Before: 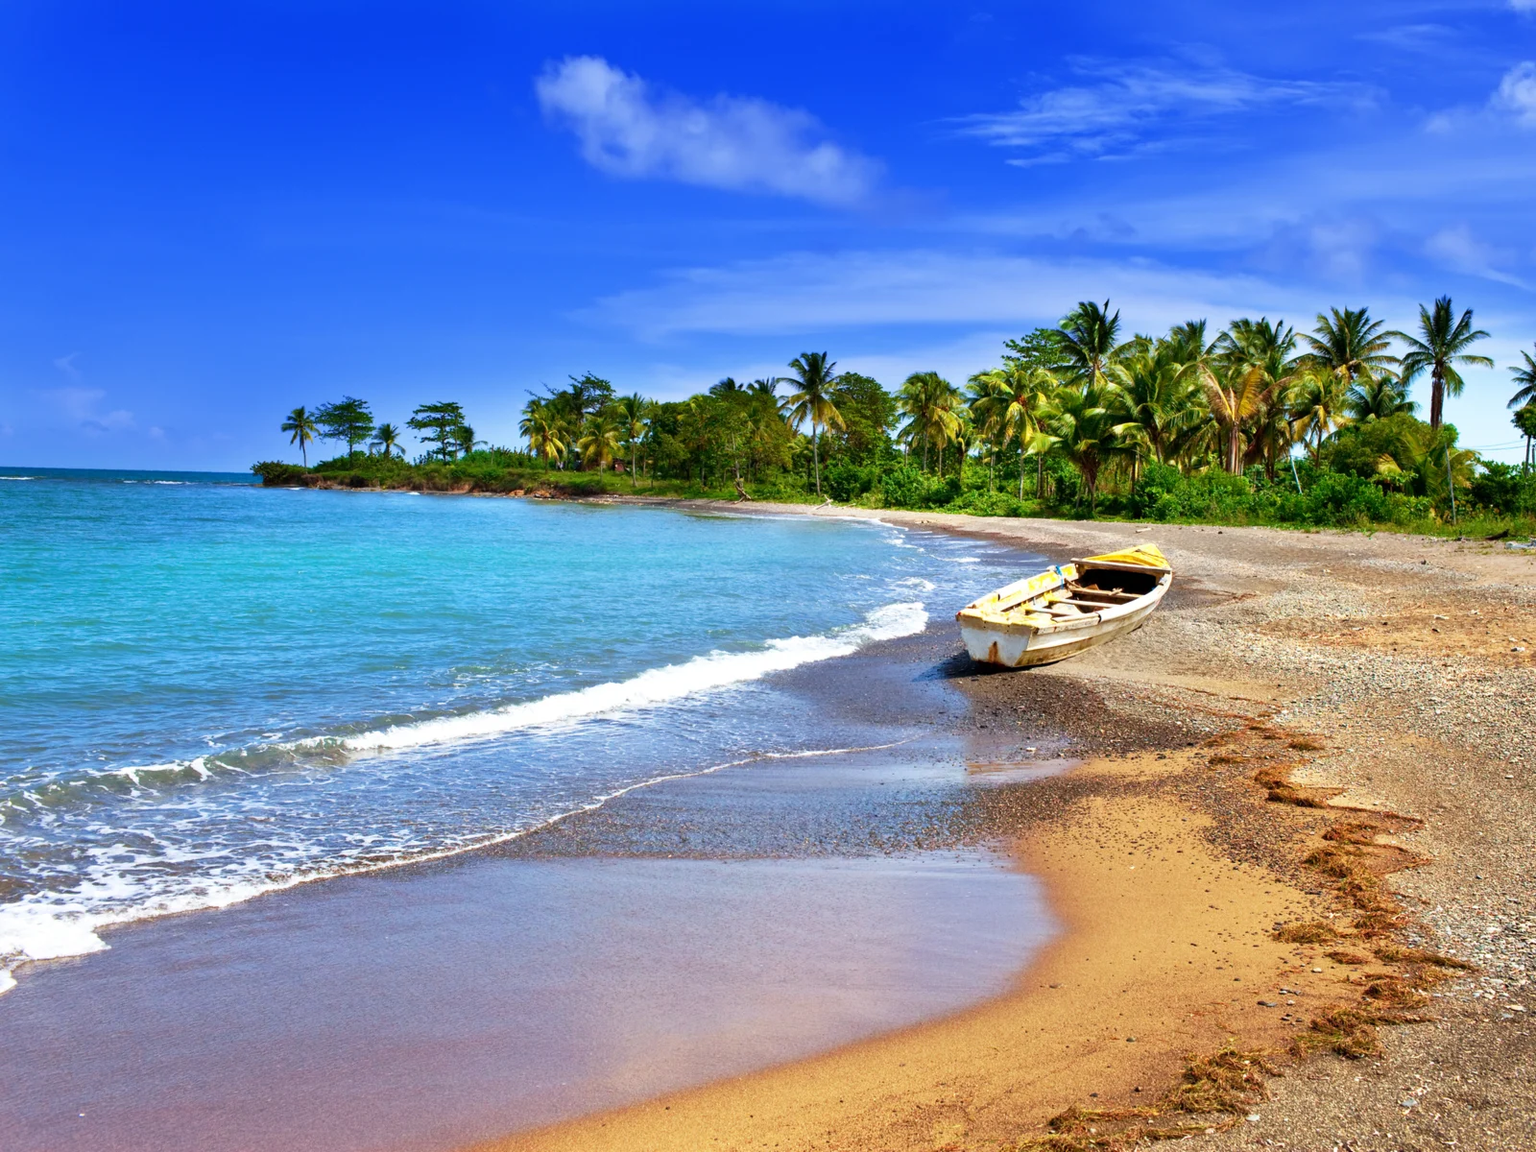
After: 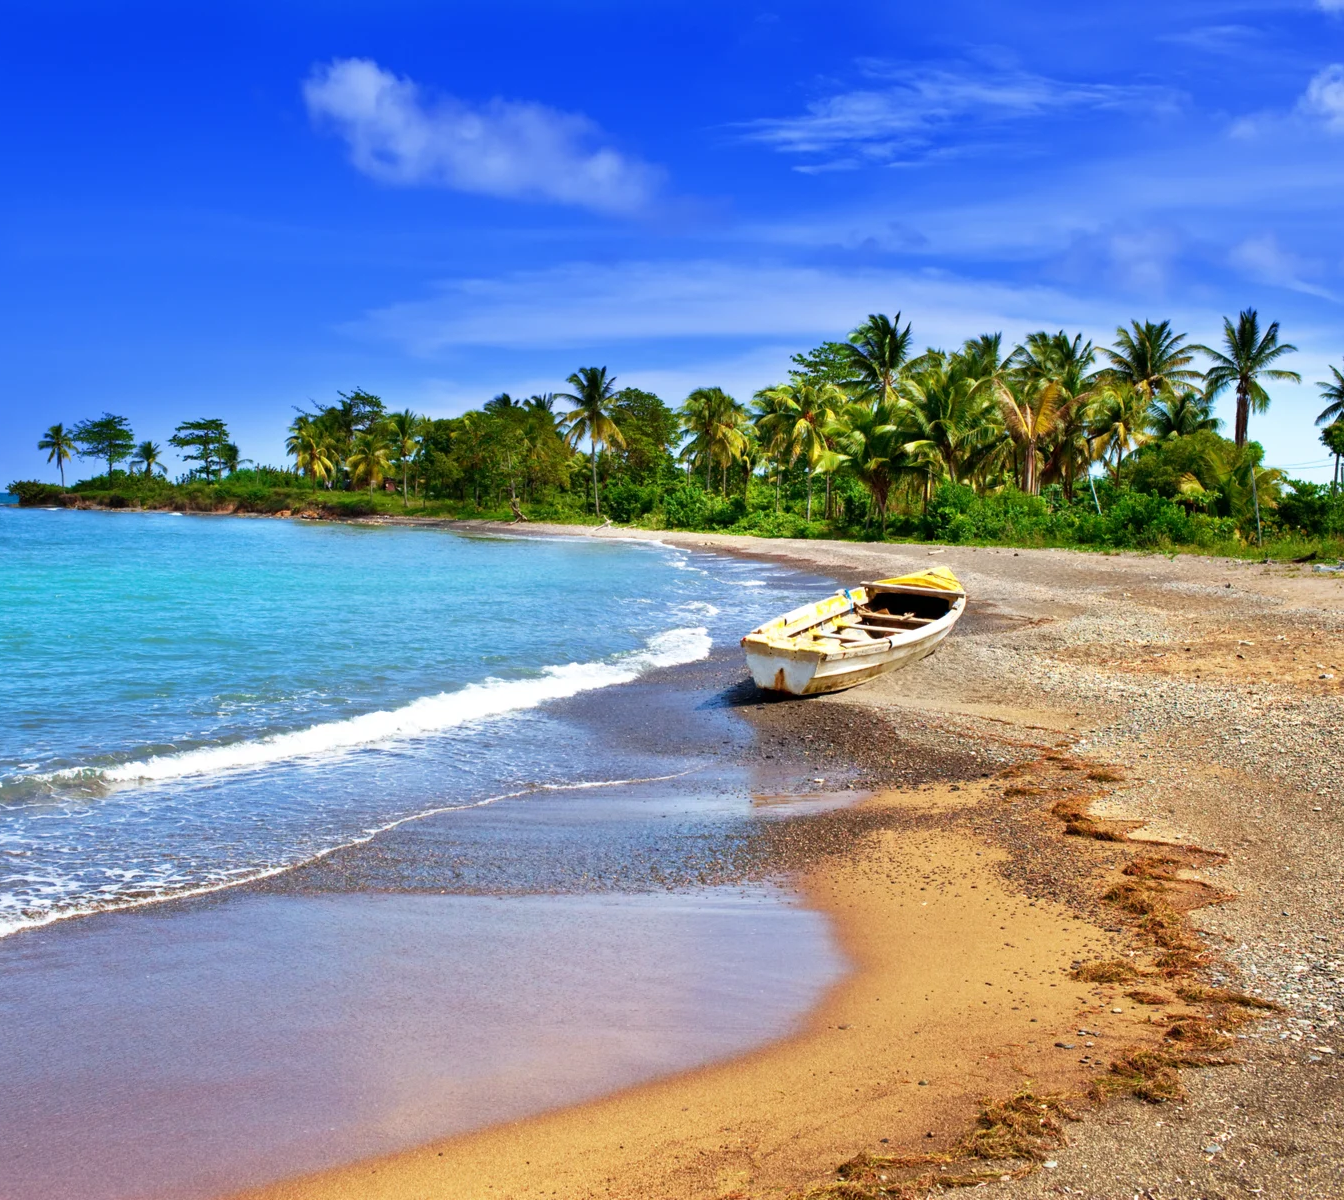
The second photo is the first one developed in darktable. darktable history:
crop: left 15.96%
